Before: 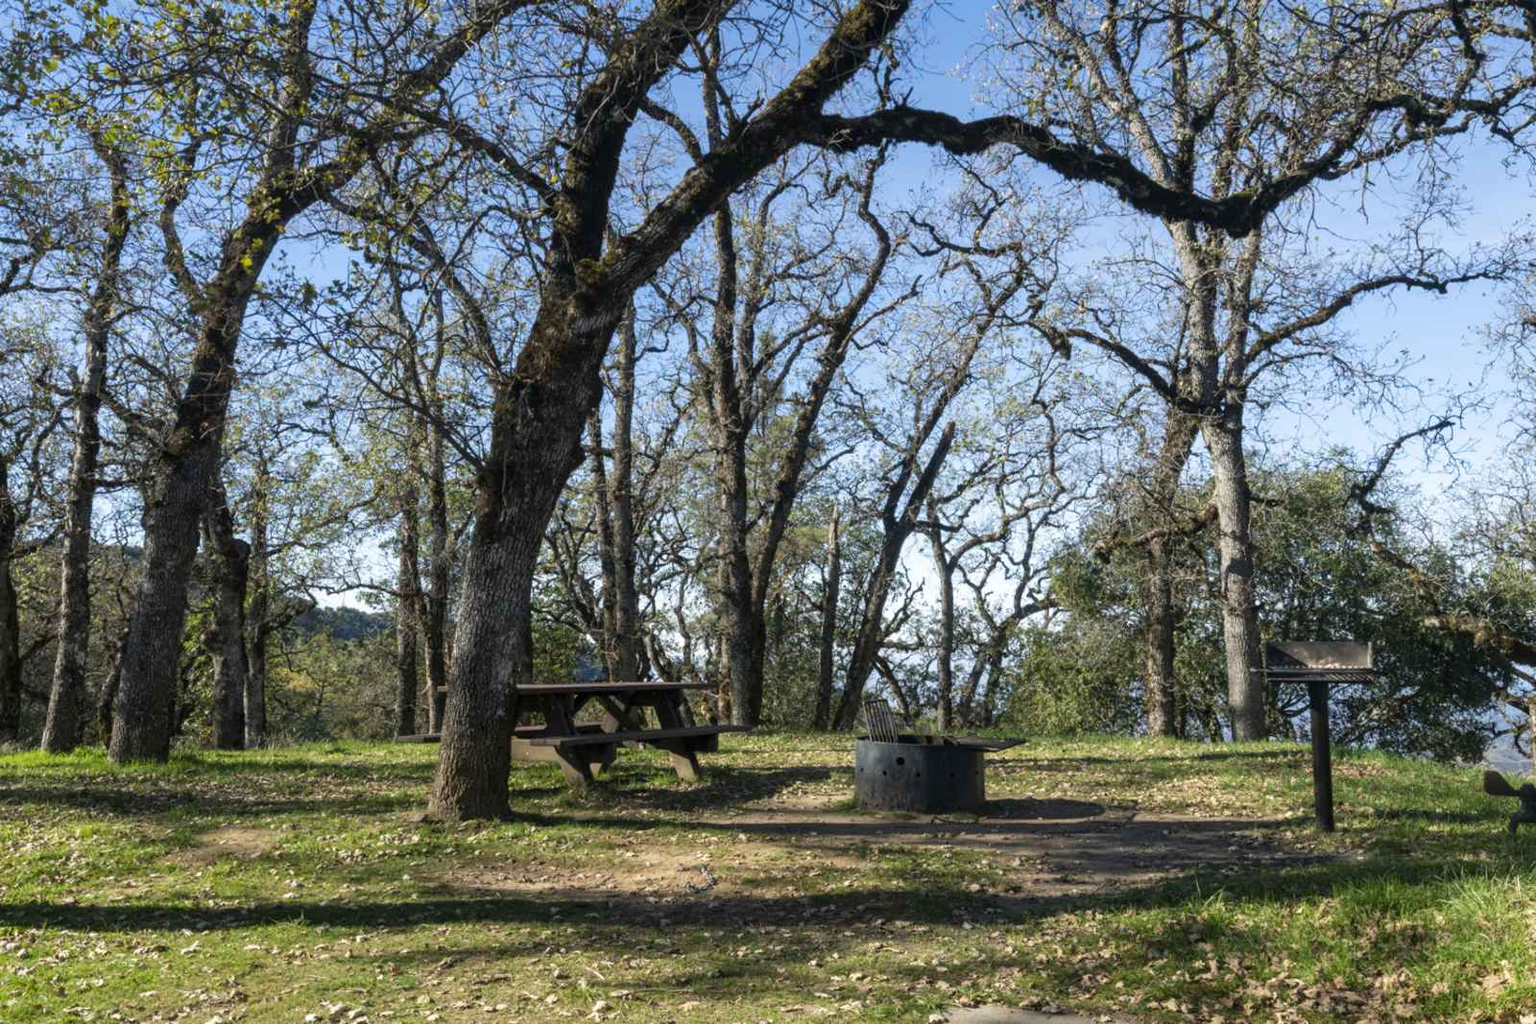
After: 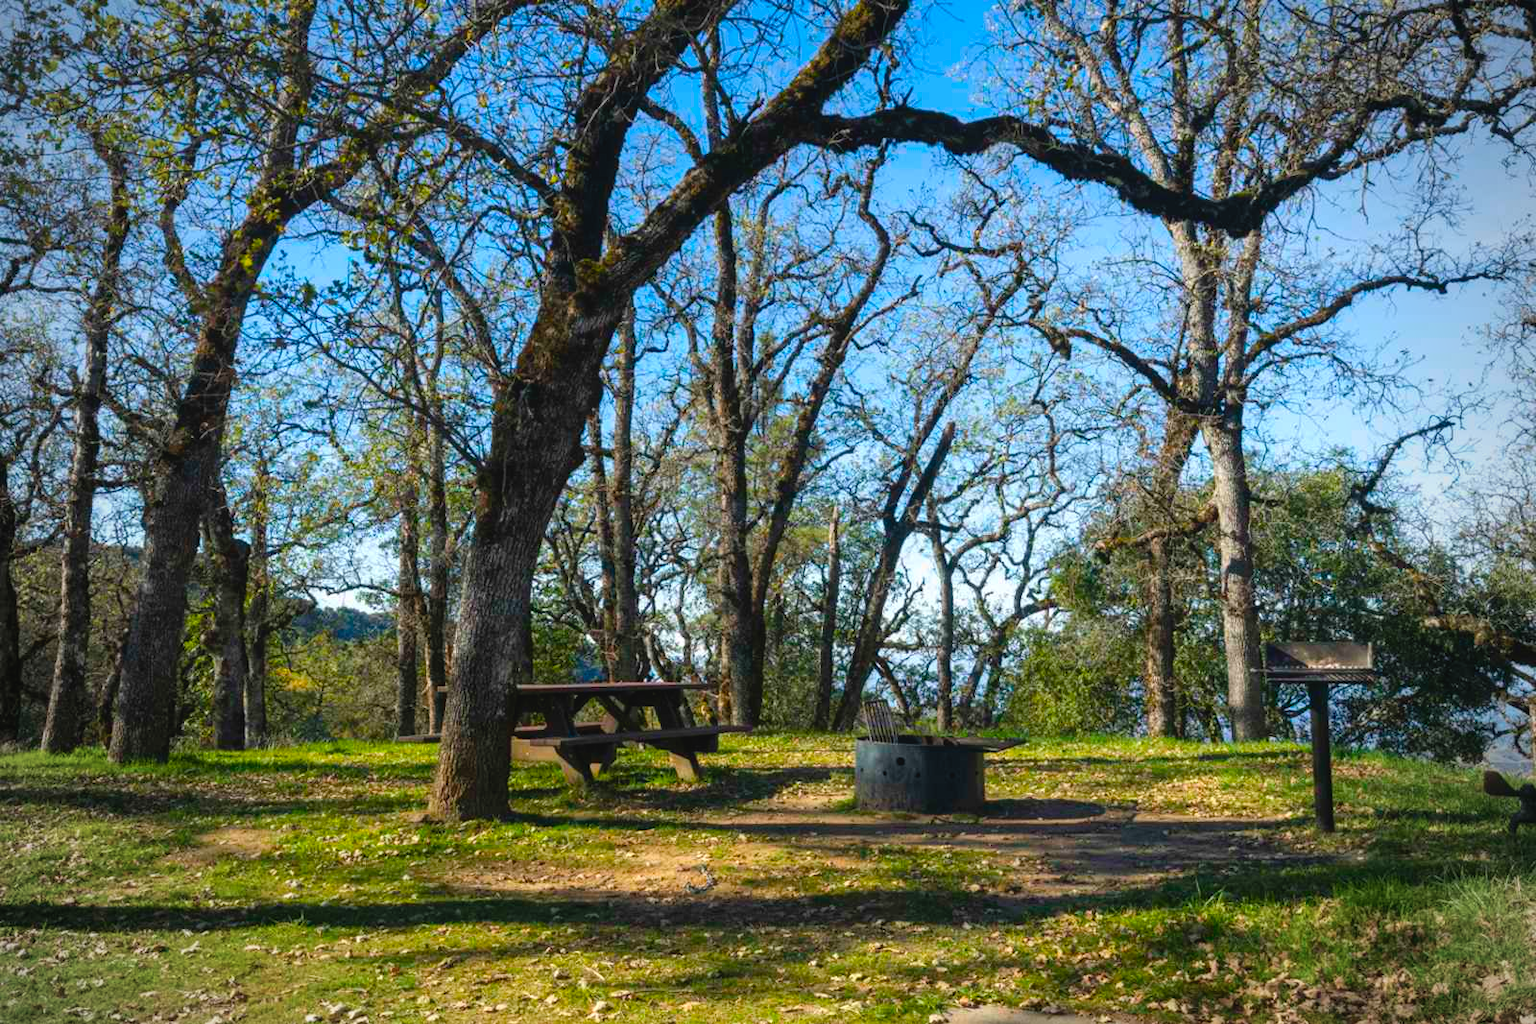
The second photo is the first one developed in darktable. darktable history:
vignetting: fall-off start 71.4%, unbound false
color balance rgb: global offset › luminance 0.475%, perceptual saturation grading › global saturation 30.535%, global vibrance 34.651%
